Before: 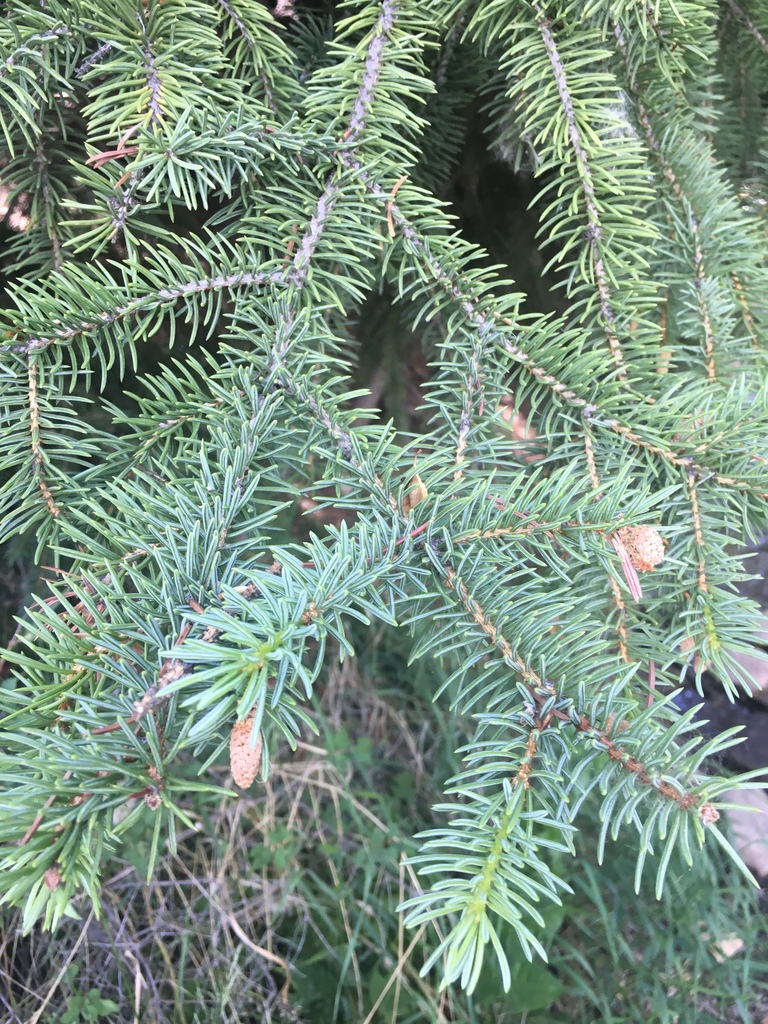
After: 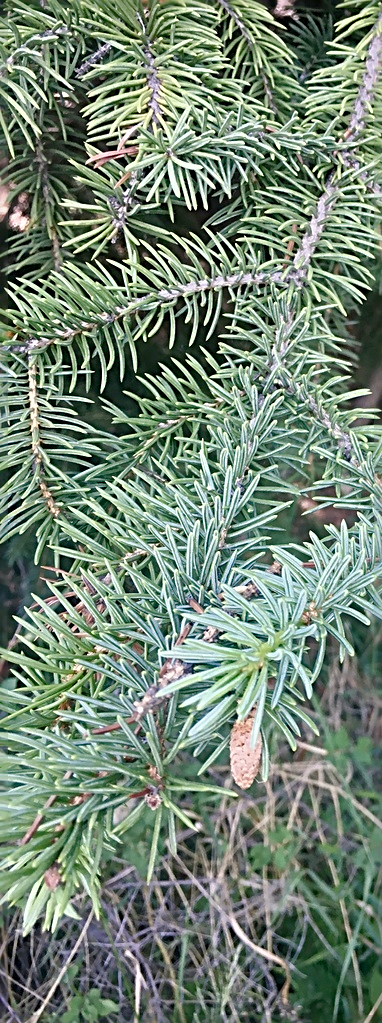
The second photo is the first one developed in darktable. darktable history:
crop and rotate: left 0.009%, top 0%, right 50.147%
sharpen: radius 2.806, amount 0.703
color balance rgb: highlights gain › chroma 1.342%, highlights gain › hue 55.96°, global offset › luminance -0.355%, perceptual saturation grading › global saturation 20%, perceptual saturation grading › highlights -50.564%, perceptual saturation grading › shadows 30.103%, global vibrance 20%
shadows and highlights: shadows -19.96, white point adjustment -1.91, highlights -35.01
